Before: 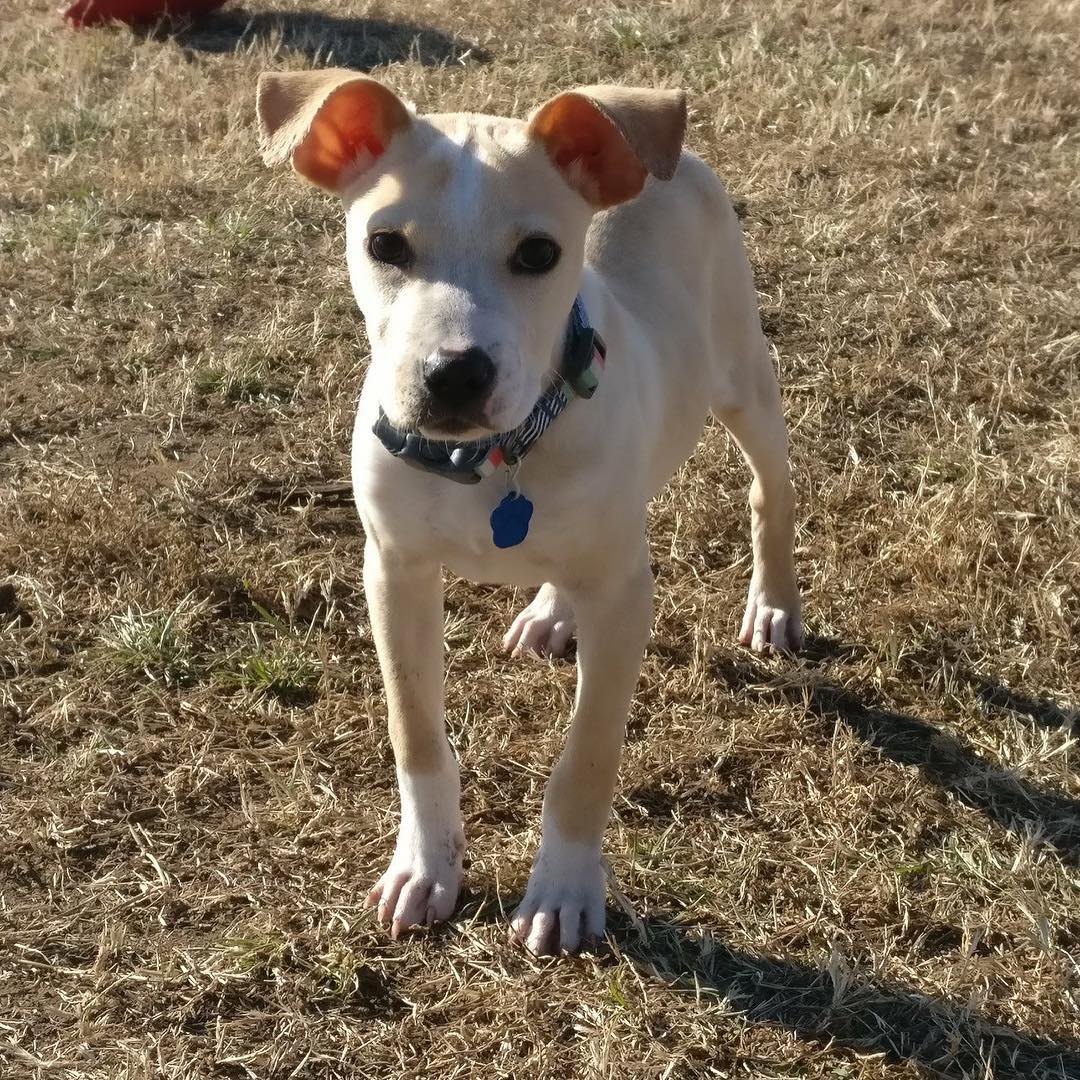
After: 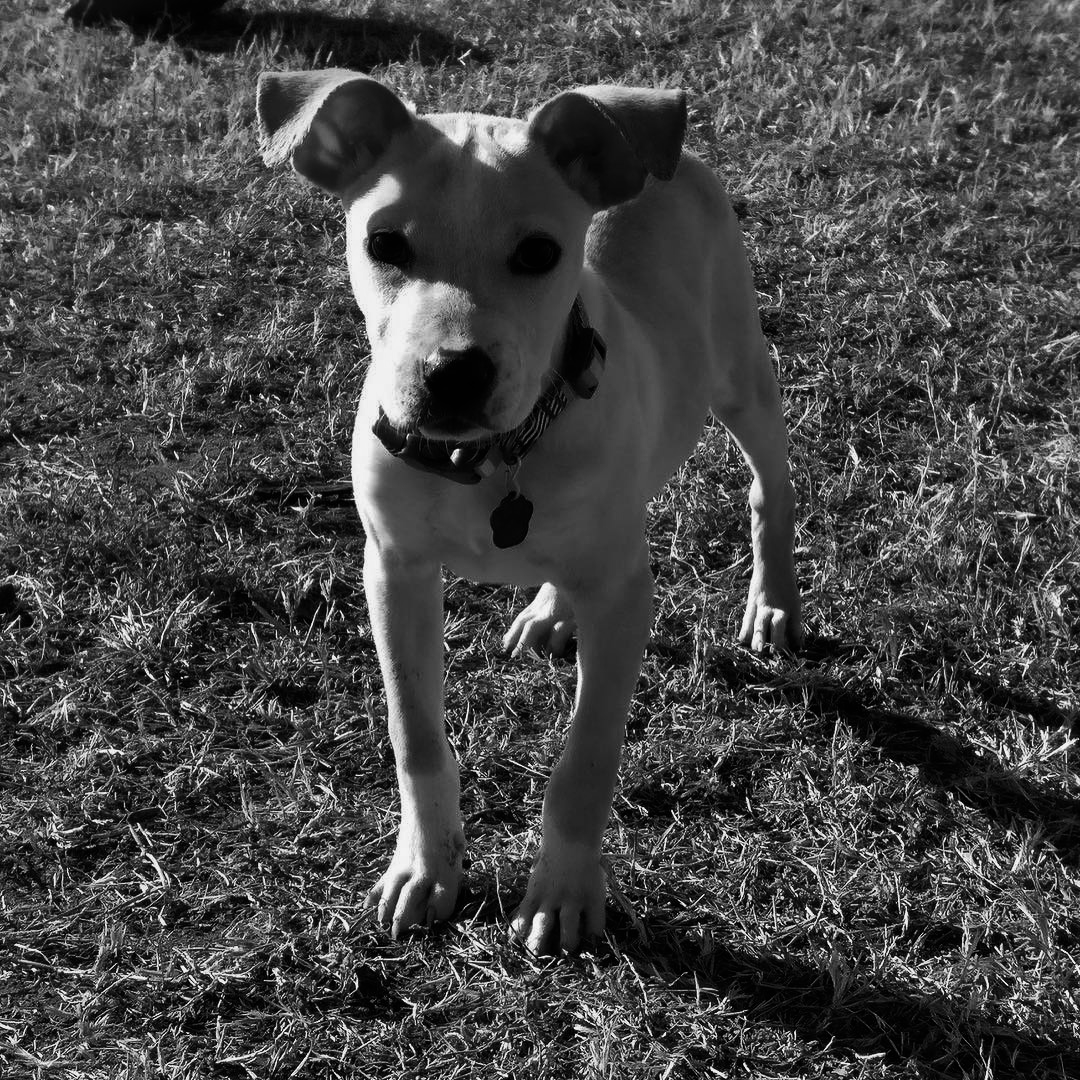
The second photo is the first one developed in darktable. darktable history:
contrast brightness saturation: contrast -0.03, brightness -0.59, saturation -1
white balance: red 0.925, blue 1.046
shadows and highlights: shadows 52.34, highlights -28.23, soften with gaussian
